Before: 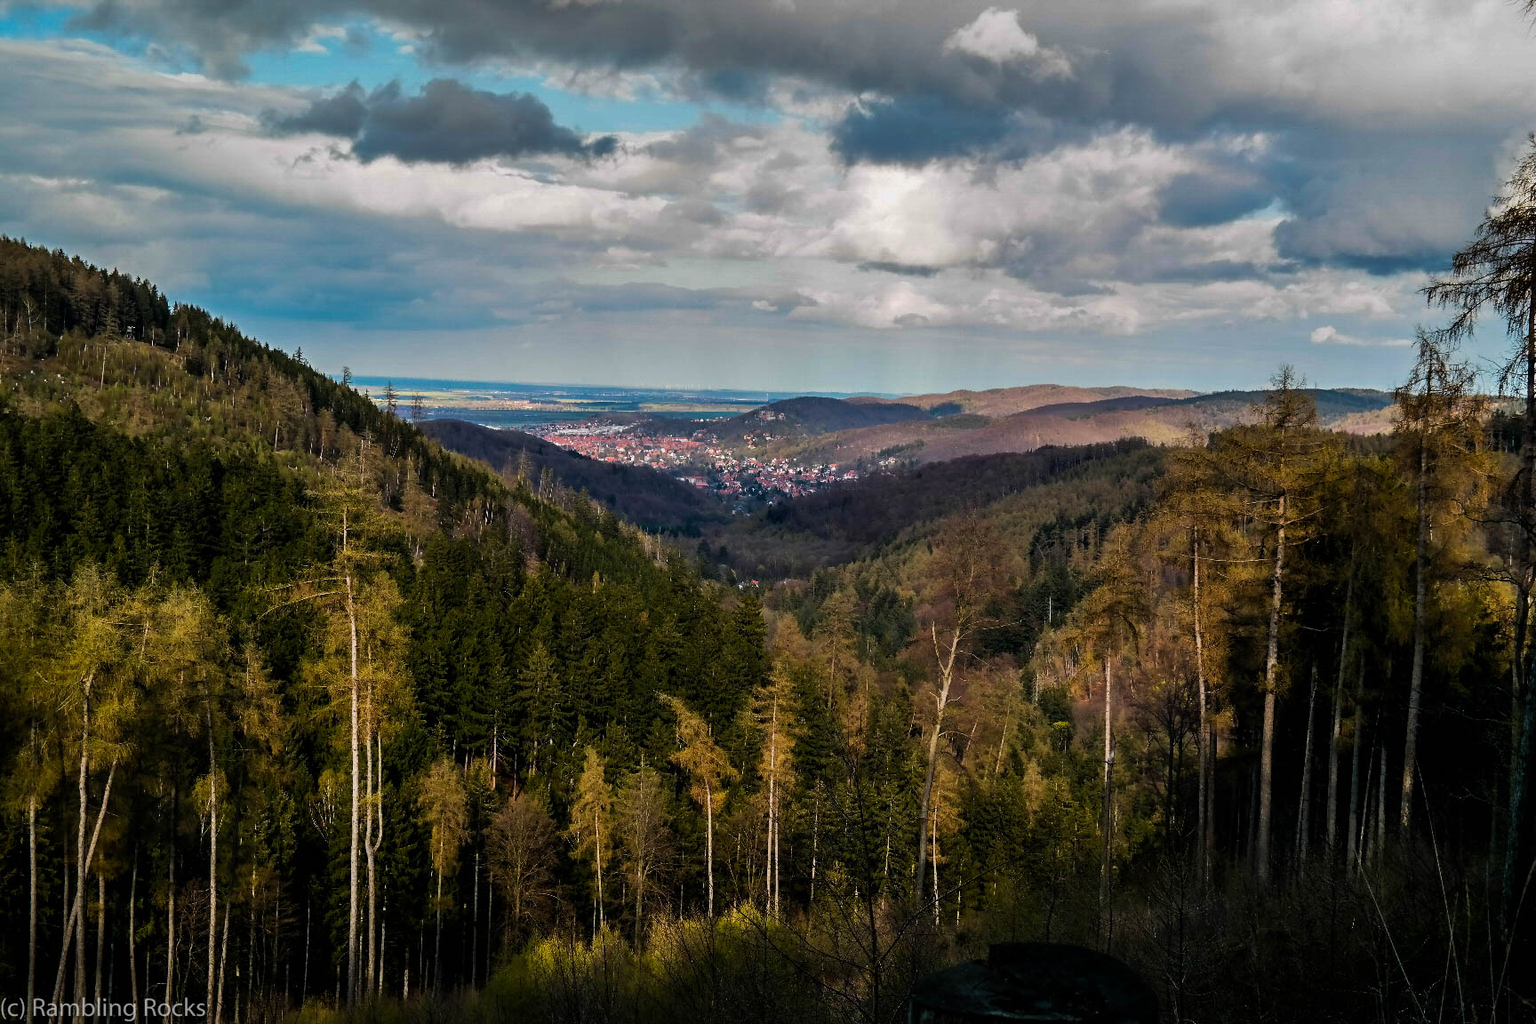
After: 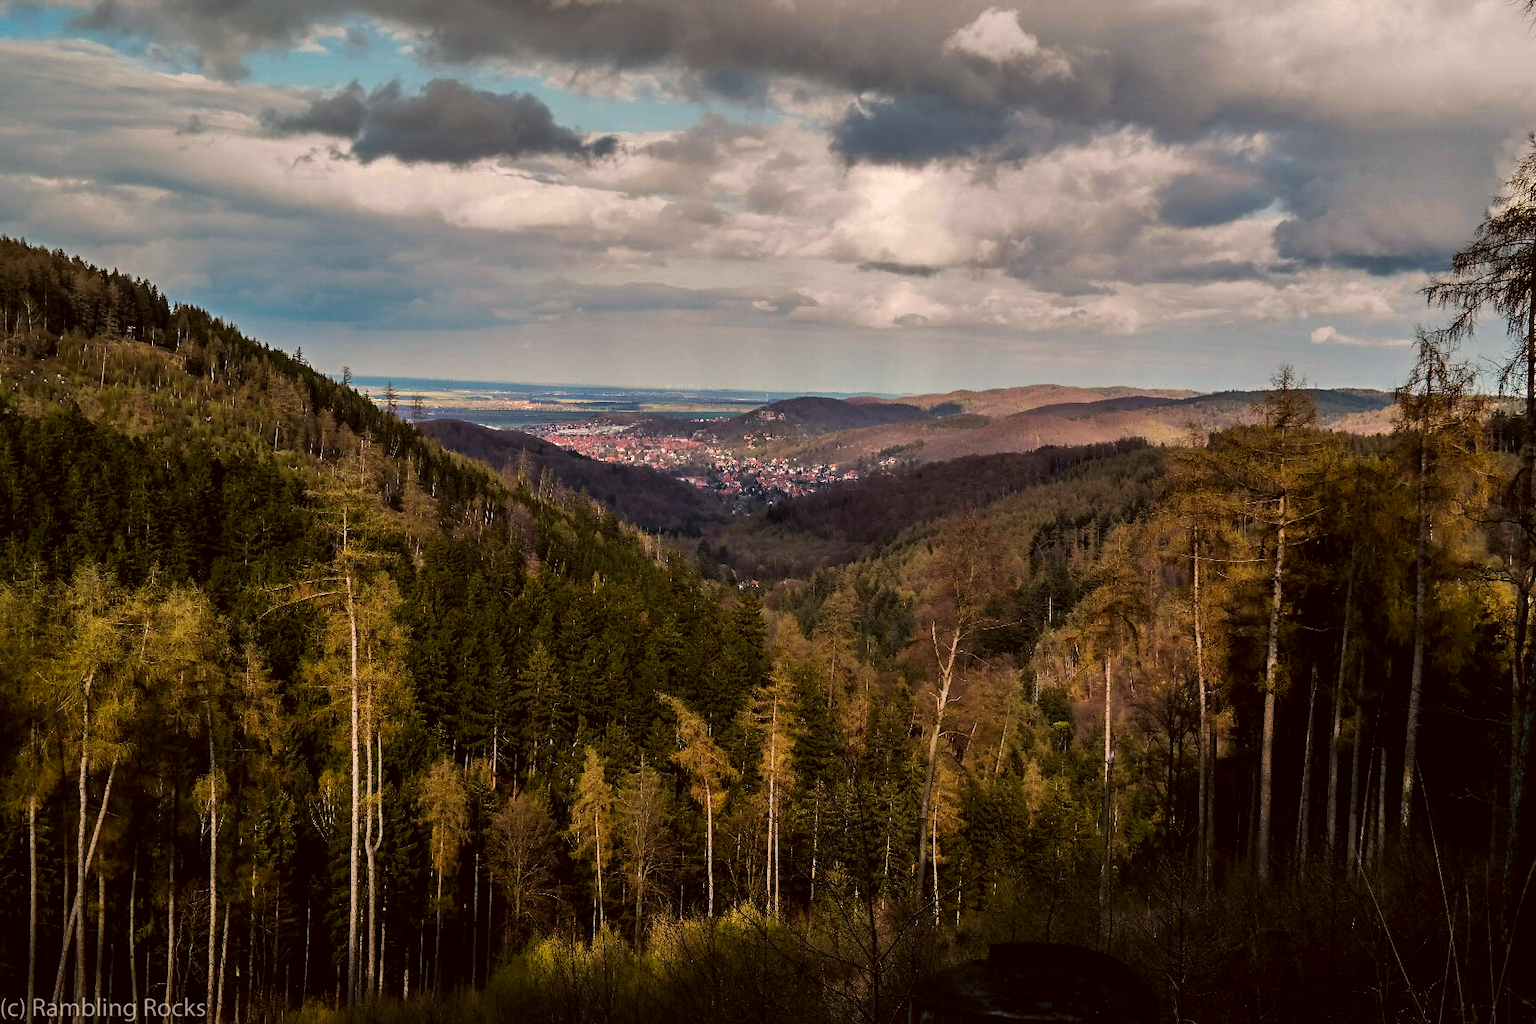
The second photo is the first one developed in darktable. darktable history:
color correction: highlights a* 6.27, highlights b* 8.19, shadows a* 5.94, shadows b* 7.23, saturation 0.9
white balance: red 1.009, blue 0.985
